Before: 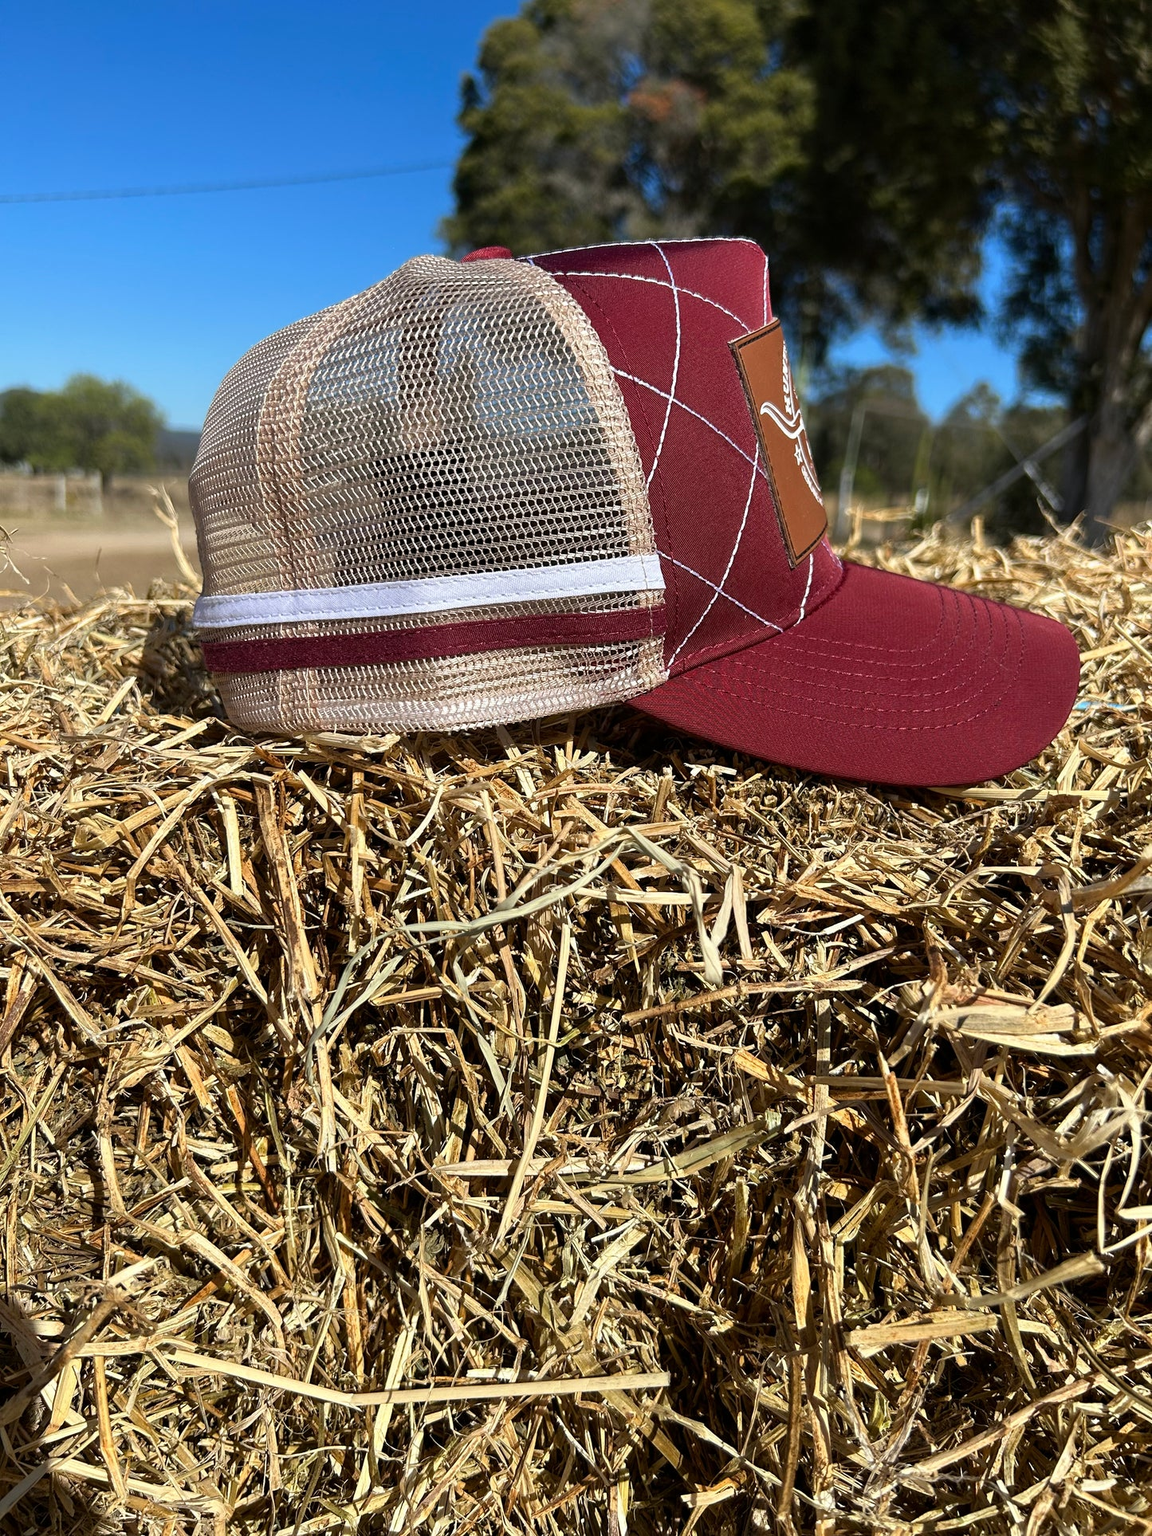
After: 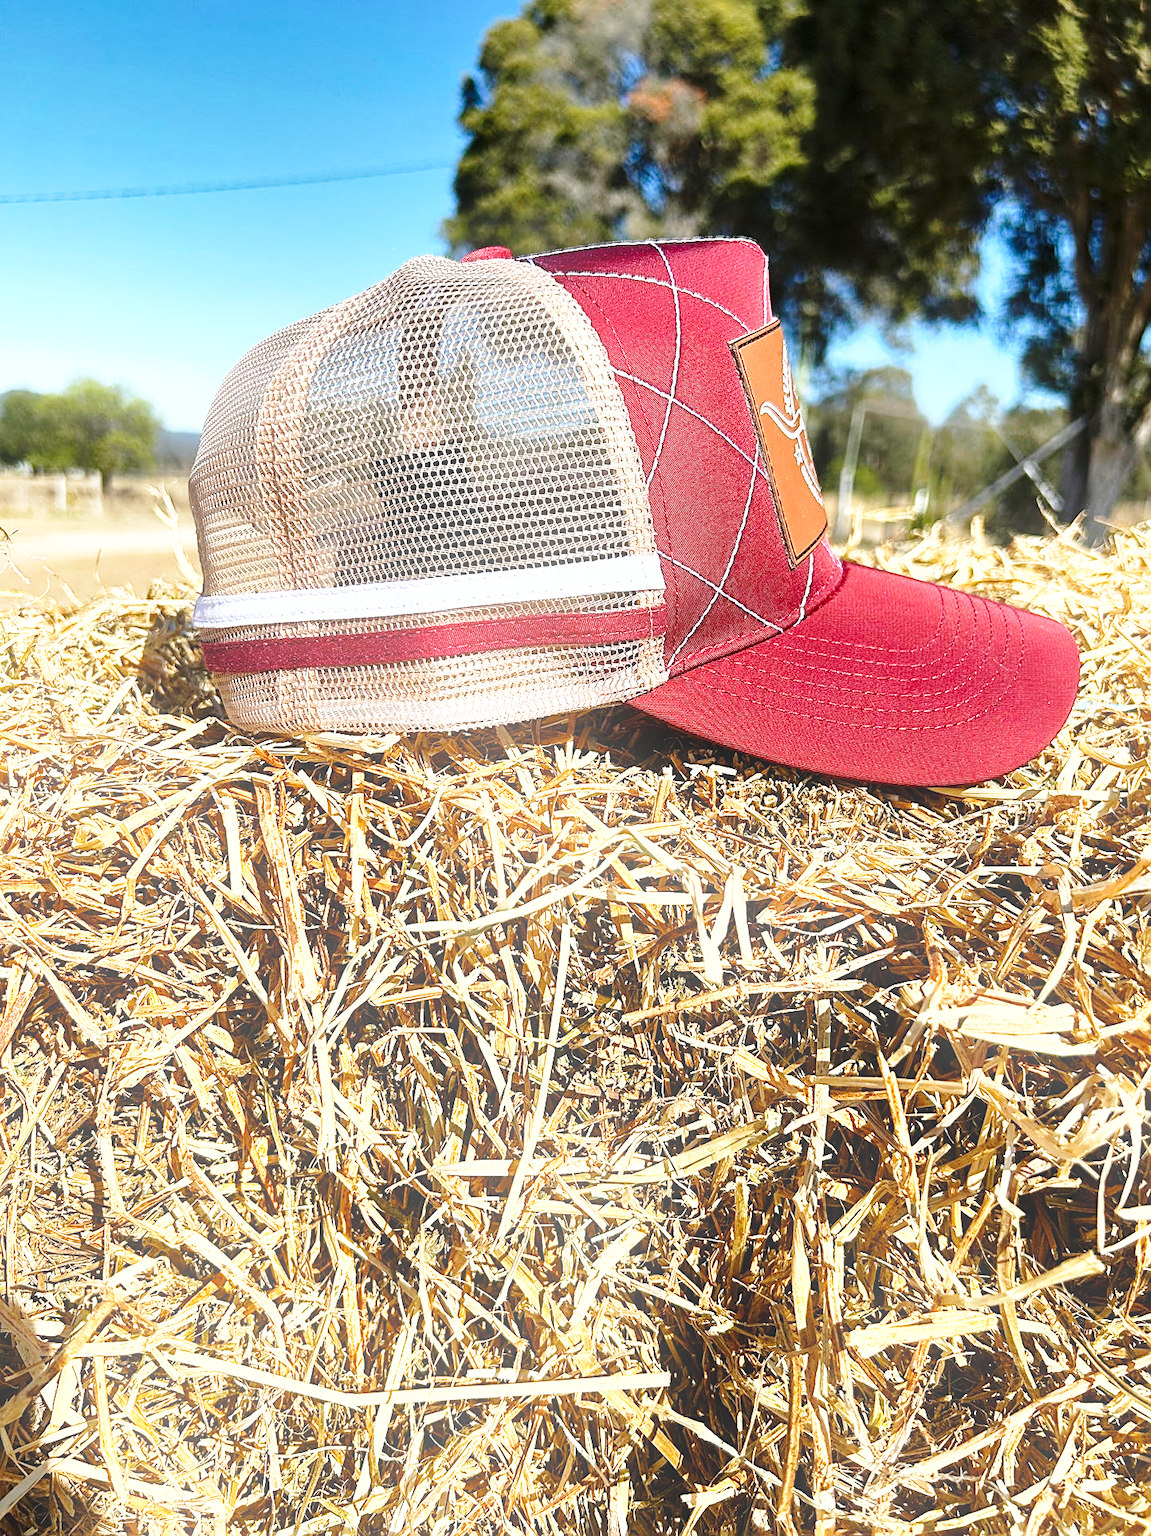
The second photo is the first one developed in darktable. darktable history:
base curve: curves: ch0 [(0, 0) (0.028, 0.03) (0.121, 0.232) (0.46, 0.748) (0.859, 0.968) (1, 1)], preserve colors none
exposure: black level correction 0, exposure 1 EV, compensate exposure bias true, compensate highlight preservation false
bloom: size 13.65%, threshold 98.39%, strength 4.82%
sharpen: on, module defaults
shadows and highlights: shadows 40, highlights -54, highlights color adjustment 46%, low approximation 0.01, soften with gaussian
